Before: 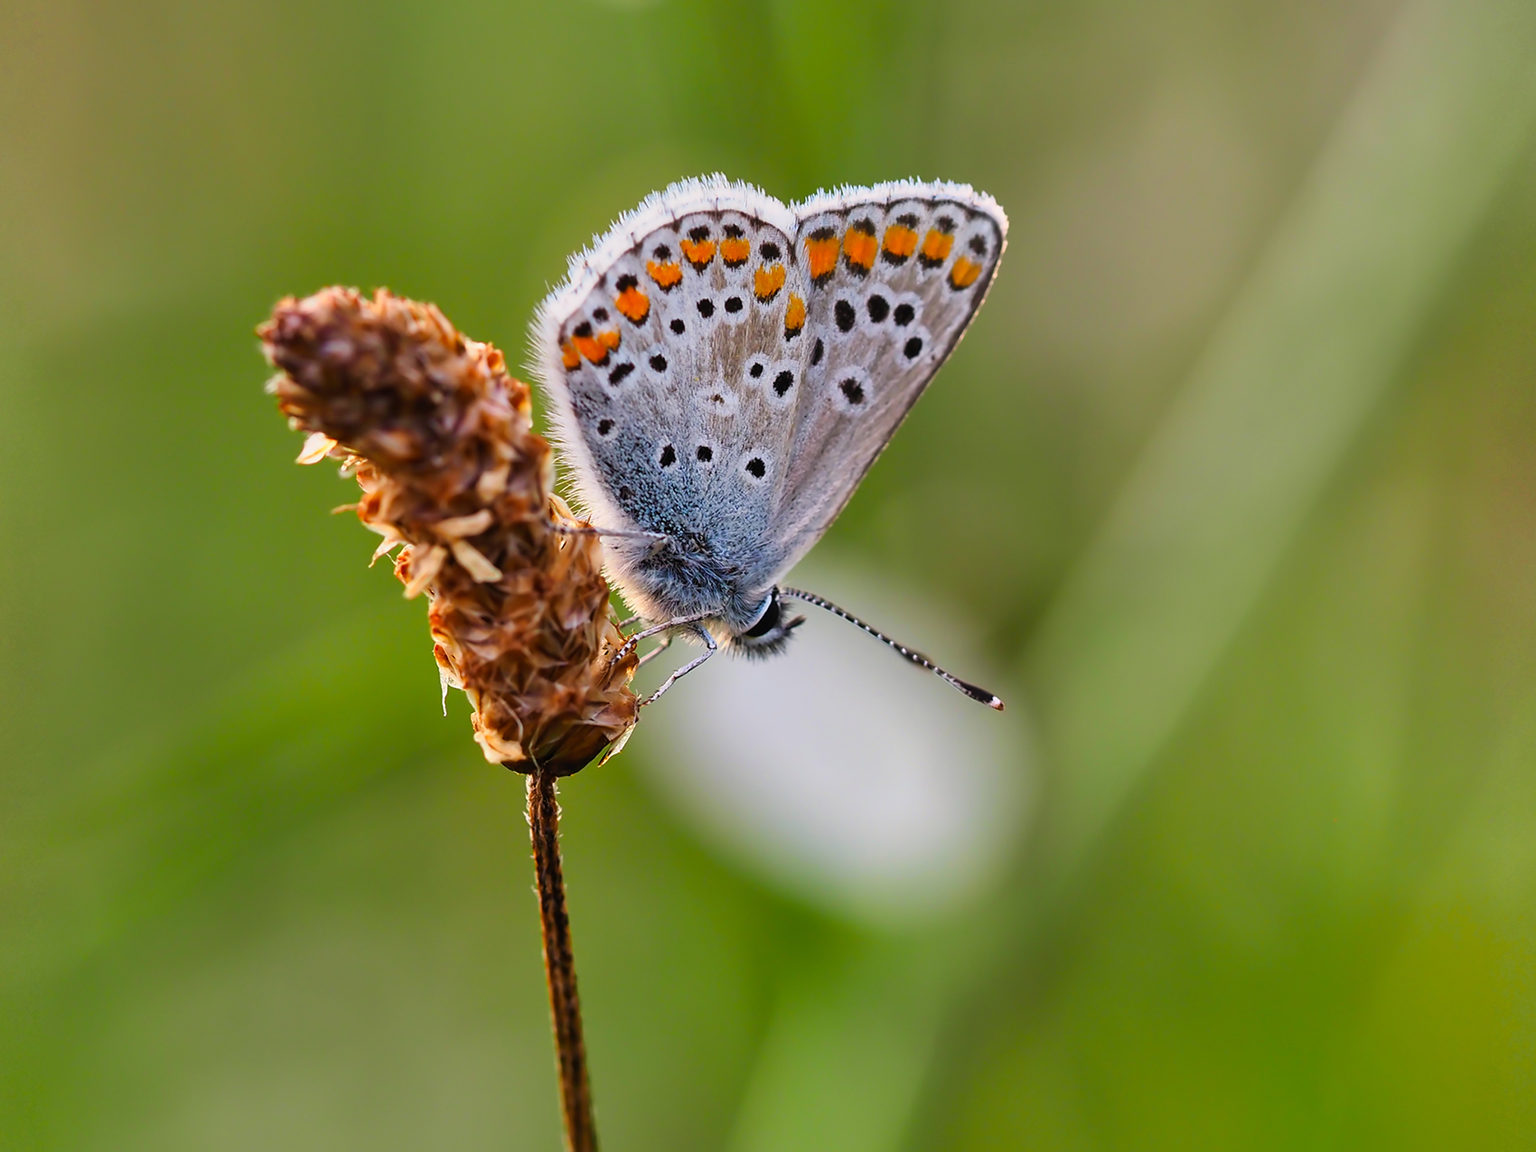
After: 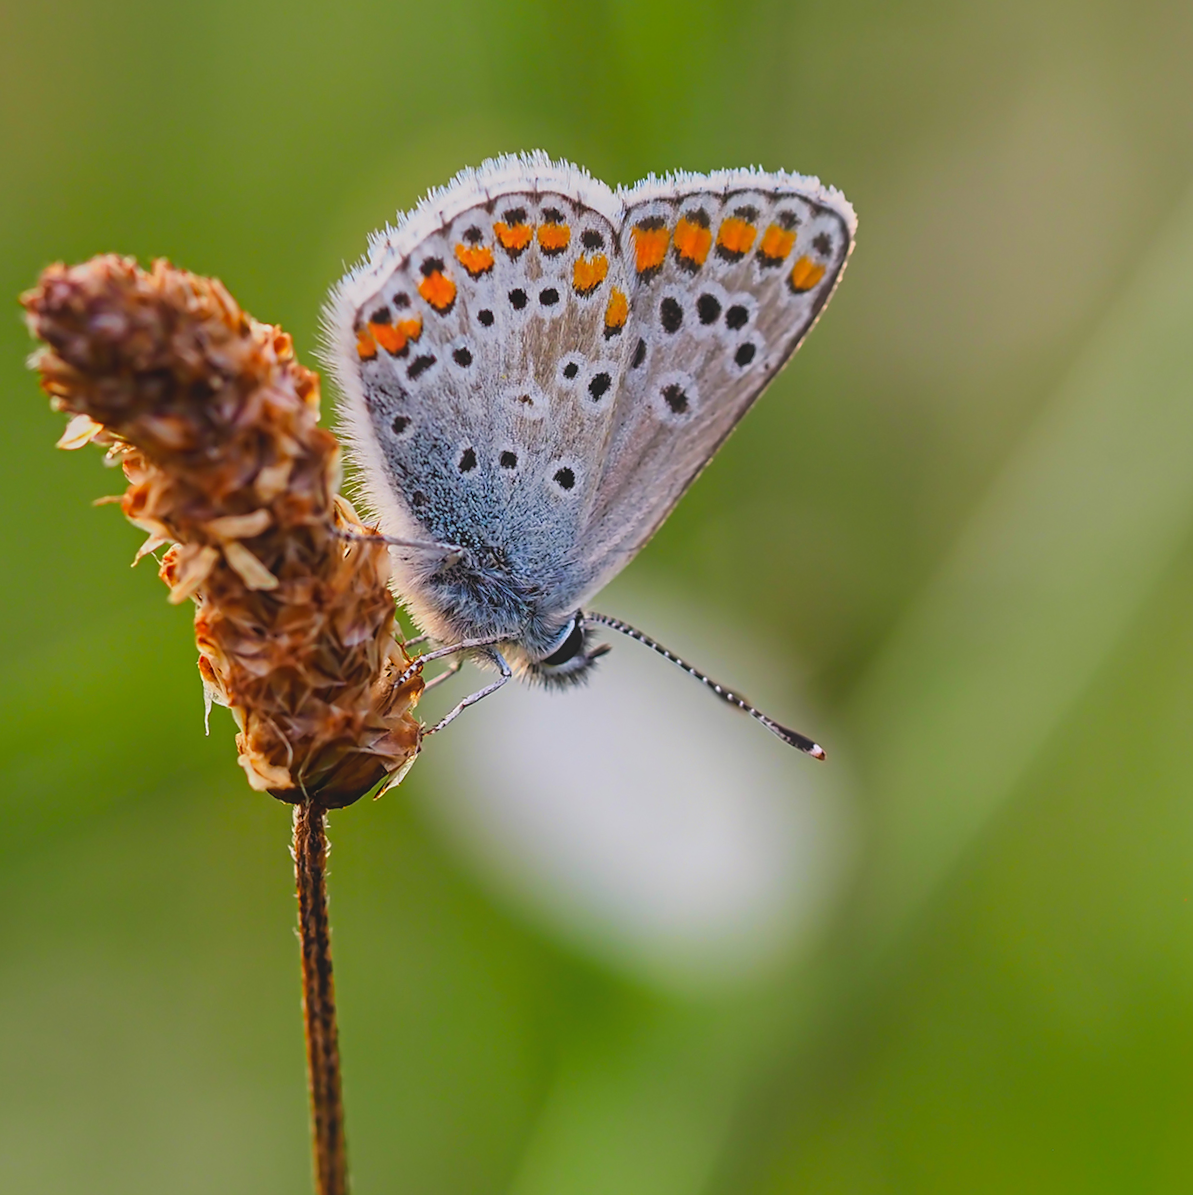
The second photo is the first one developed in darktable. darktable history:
crop and rotate: angle -2.89°, left 14.195%, top 0.027%, right 10.988%, bottom 0.03%
contrast equalizer: octaves 7, y [[0.514, 0.573, 0.581, 0.508, 0.5, 0.5], [0.5 ×6], [0.5 ×6], [0 ×6], [0 ×6]], mix -0.997
